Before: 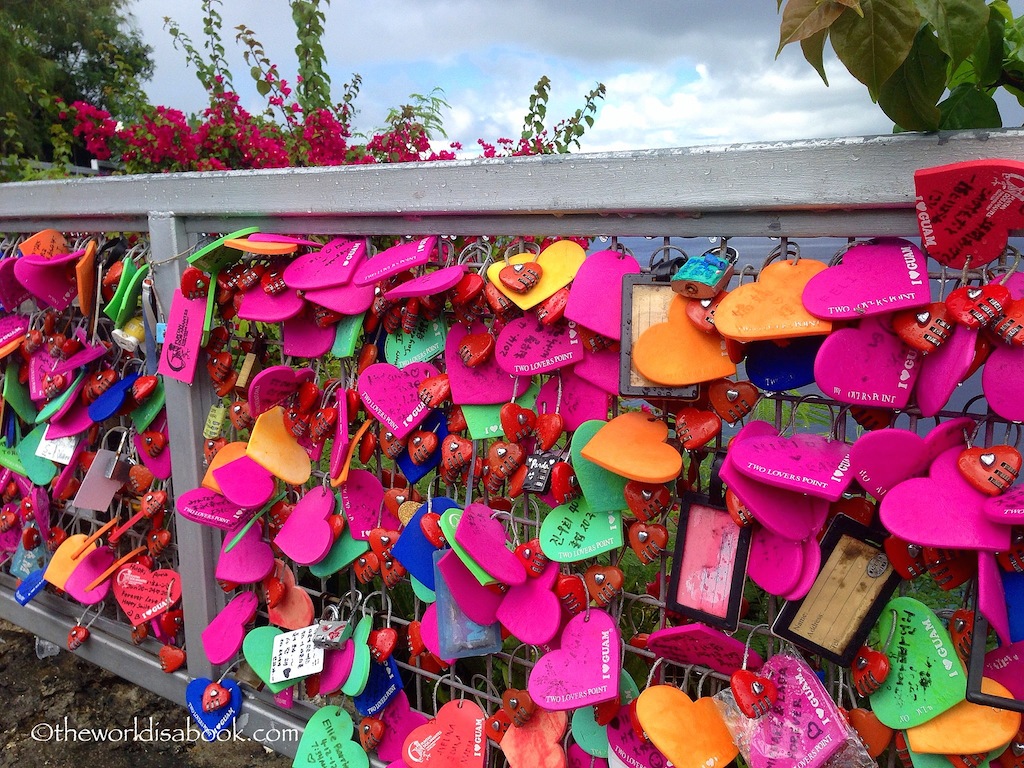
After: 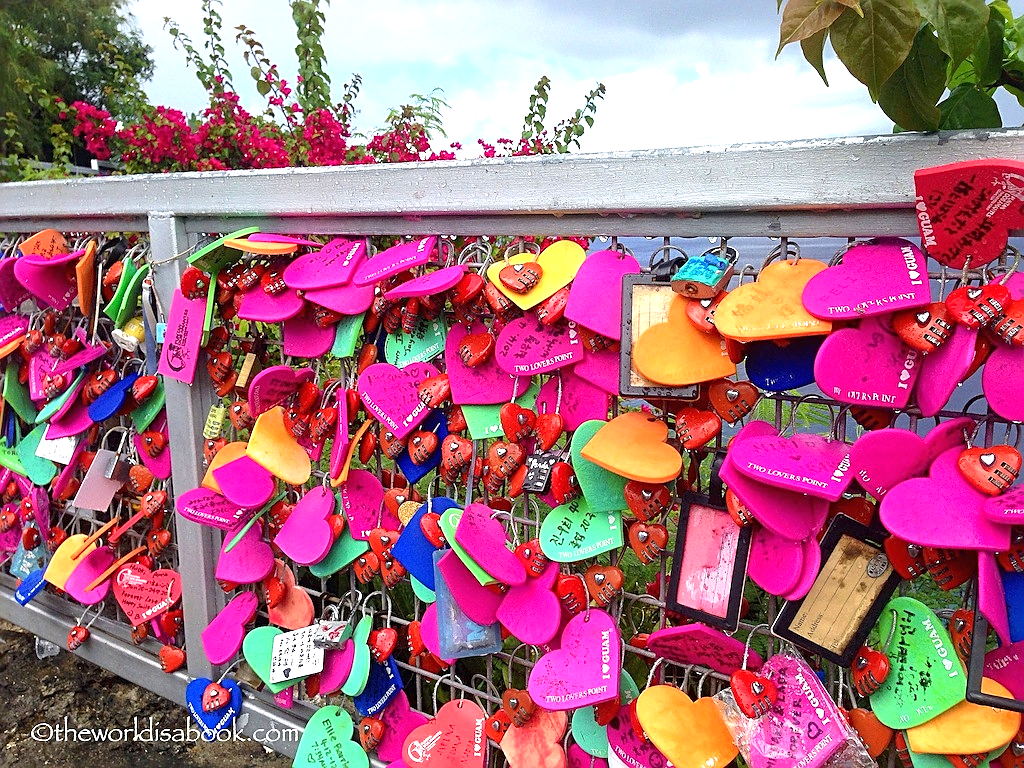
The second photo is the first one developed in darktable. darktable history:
exposure: exposure 0.7 EV, compensate highlight preservation false
sharpen: on, module defaults
